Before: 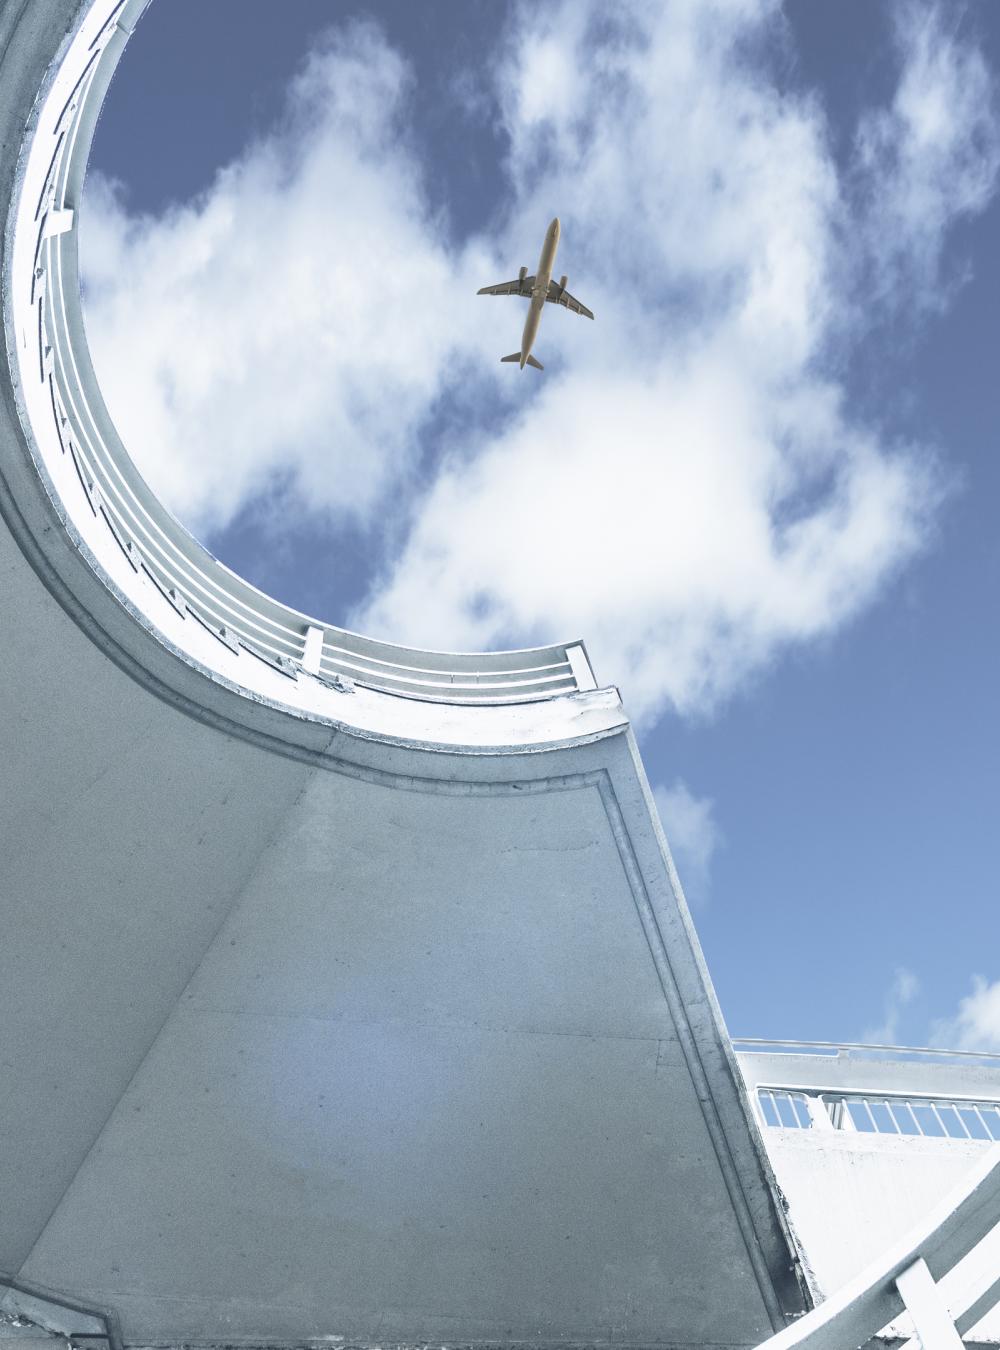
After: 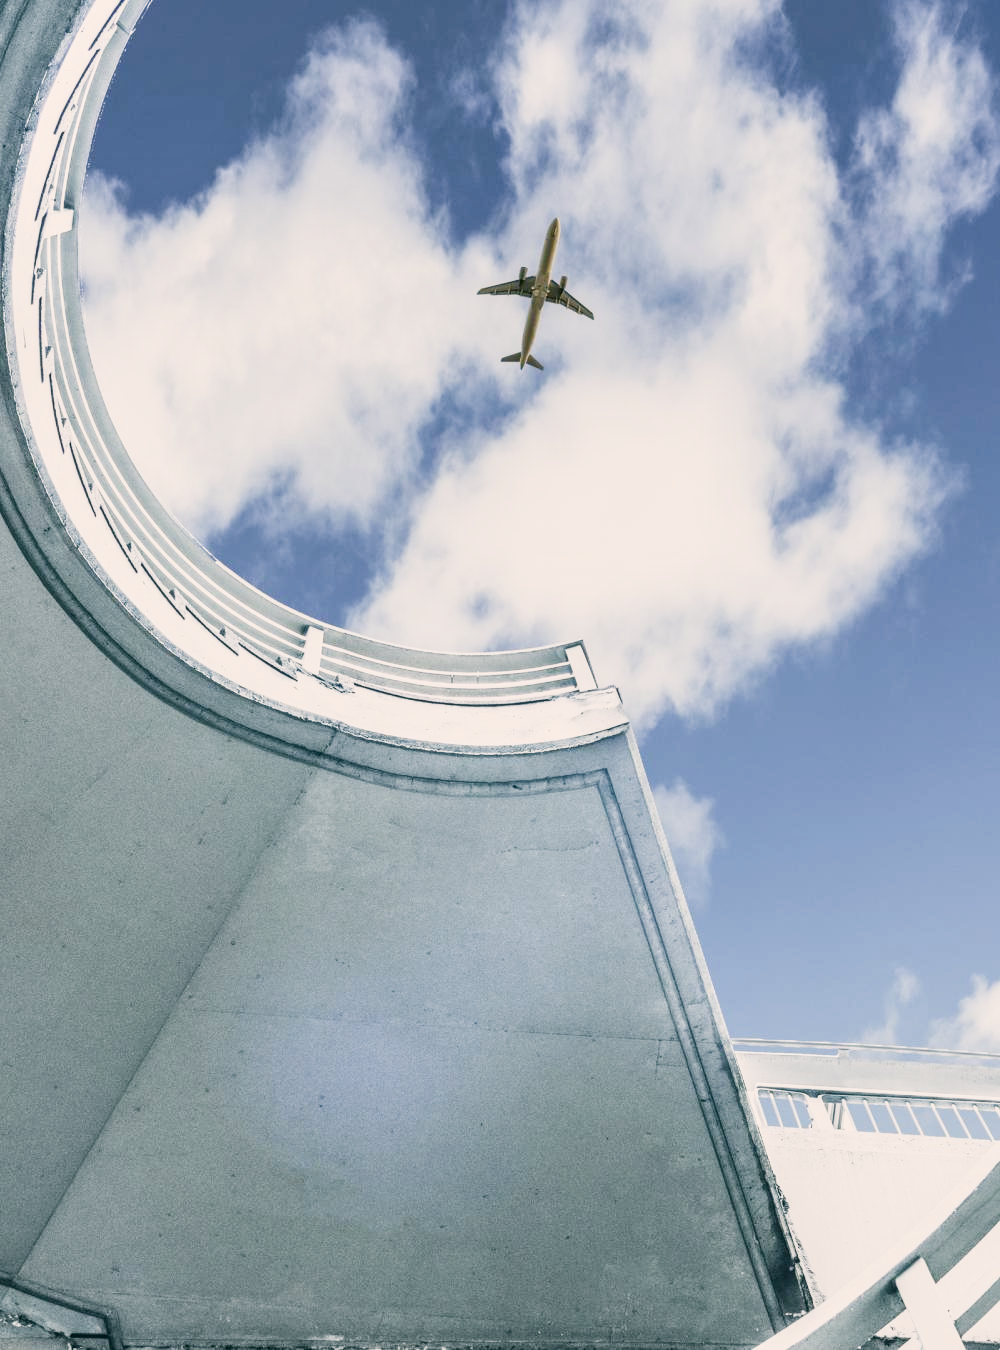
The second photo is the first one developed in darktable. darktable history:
local contrast: on, module defaults
sigmoid: contrast 1.8
color correction: highlights a* 4.02, highlights b* 4.98, shadows a* -7.55, shadows b* 4.98
